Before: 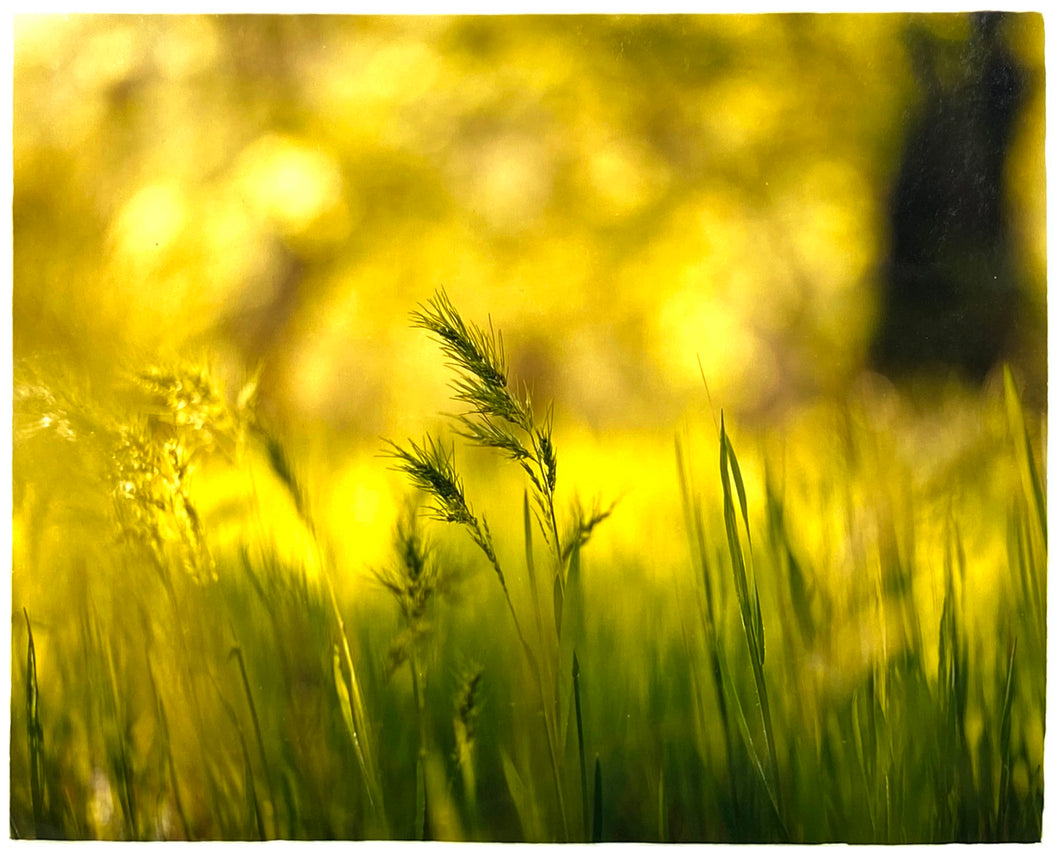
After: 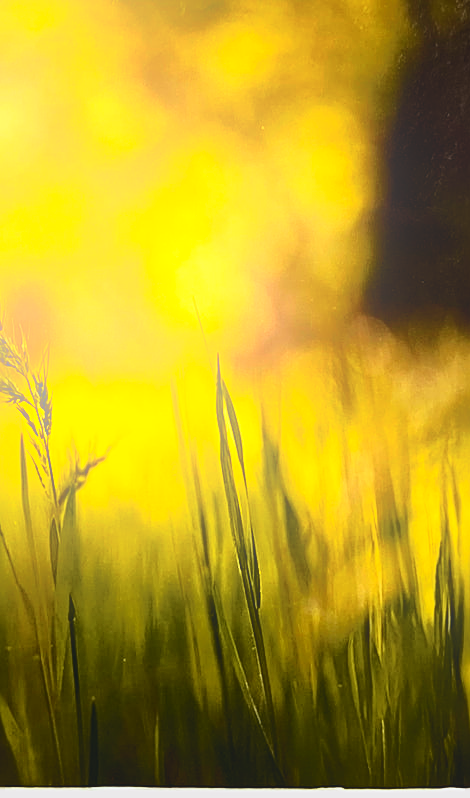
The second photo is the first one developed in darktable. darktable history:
crop: left 47.628%, top 6.643%, right 7.874%
sharpen: on, module defaults
tone curve: curves: ch0 [(0, 0.032) (0.094, 0.08) (0.265, 0.208) (0.41, 0.417) (0.498, 0.496) (0.638, 0.673) (0.819, 0.841) (0.96, 0.899)]; ch1 [(0, 0) (0.161, 0.092) (0.37, 0.302) (0.417, 0.434) (0.495, 0.498) (0.576, 0.589) (0.725, 0.765) (1, 1)]; ch2 [(0, 0) (0.352, 0.403) (0.45, 0.469) (0.521, 0.515) (0.59, 0.579) (1, 1)], color space Lab, independent channels, preserve colors none
rgb levels: mode RGB, independent channels, levels [[0, 0.5, 1], [0, 0.521, 1], [0, 0.536, 1]]
contrast equalizer: octaves 7, y [[0.6 ×6], [0.55 ×6], [0 ×6], [0 ×6], [0 ×6]], mix 0.3
bloom: on, module defaults
